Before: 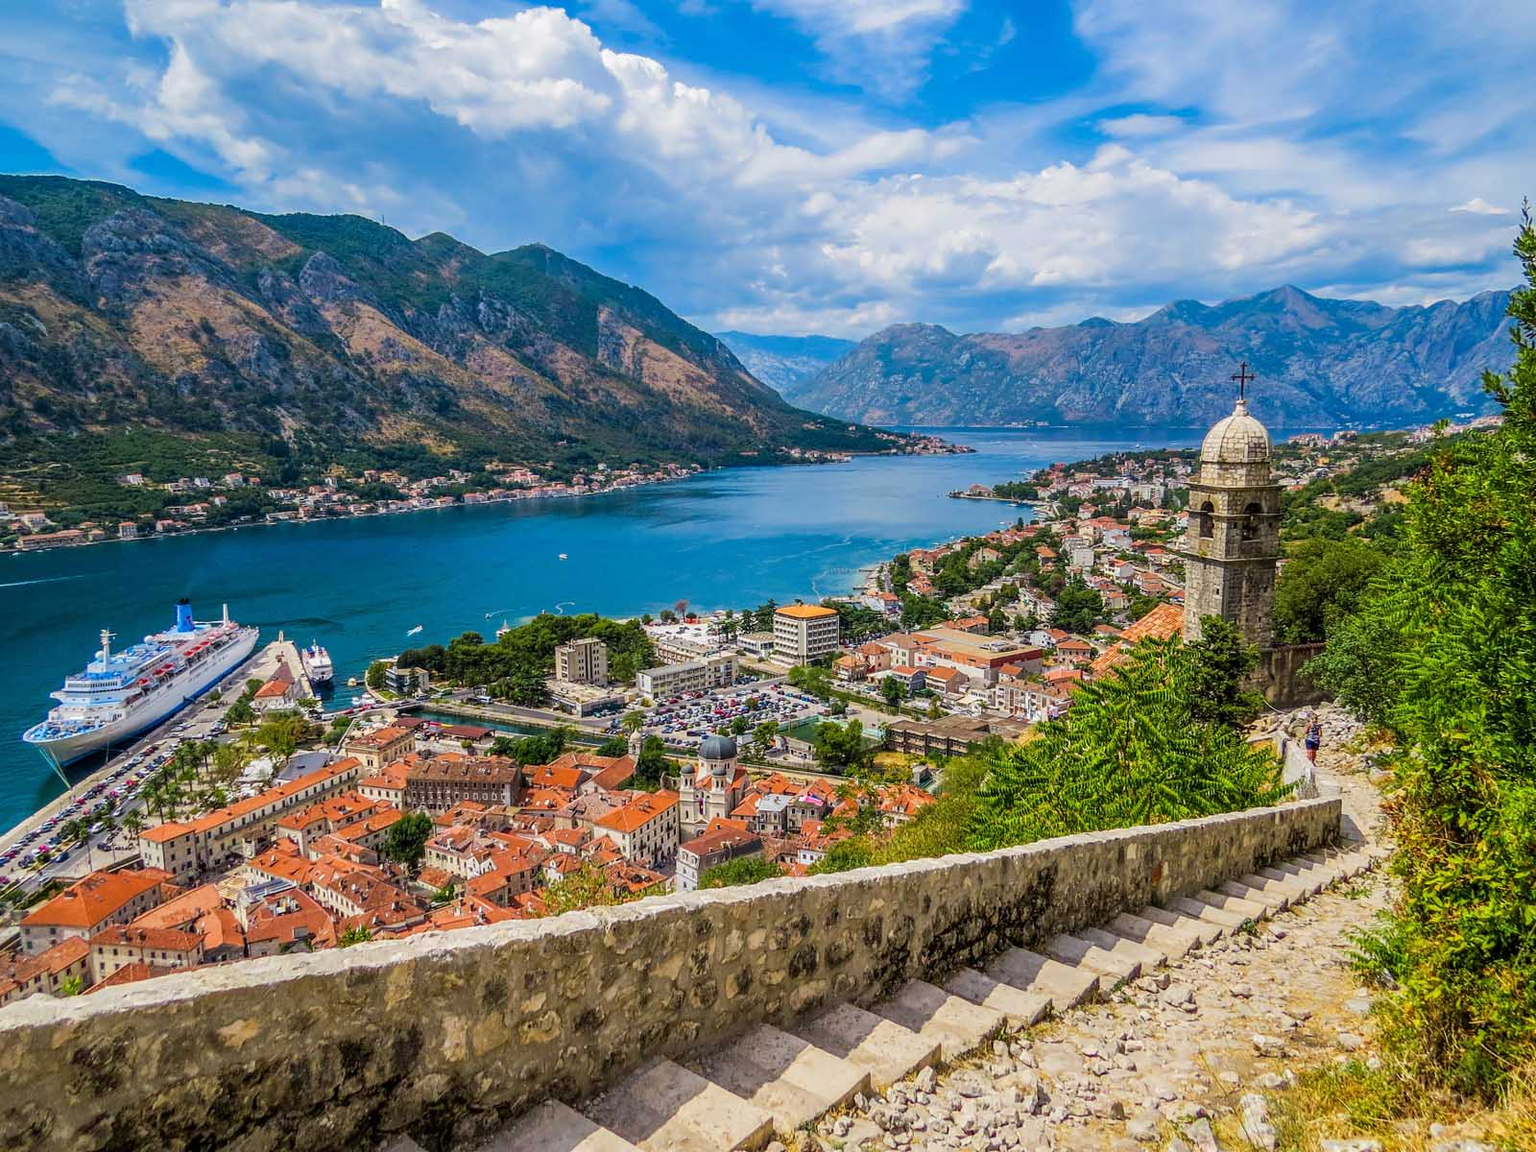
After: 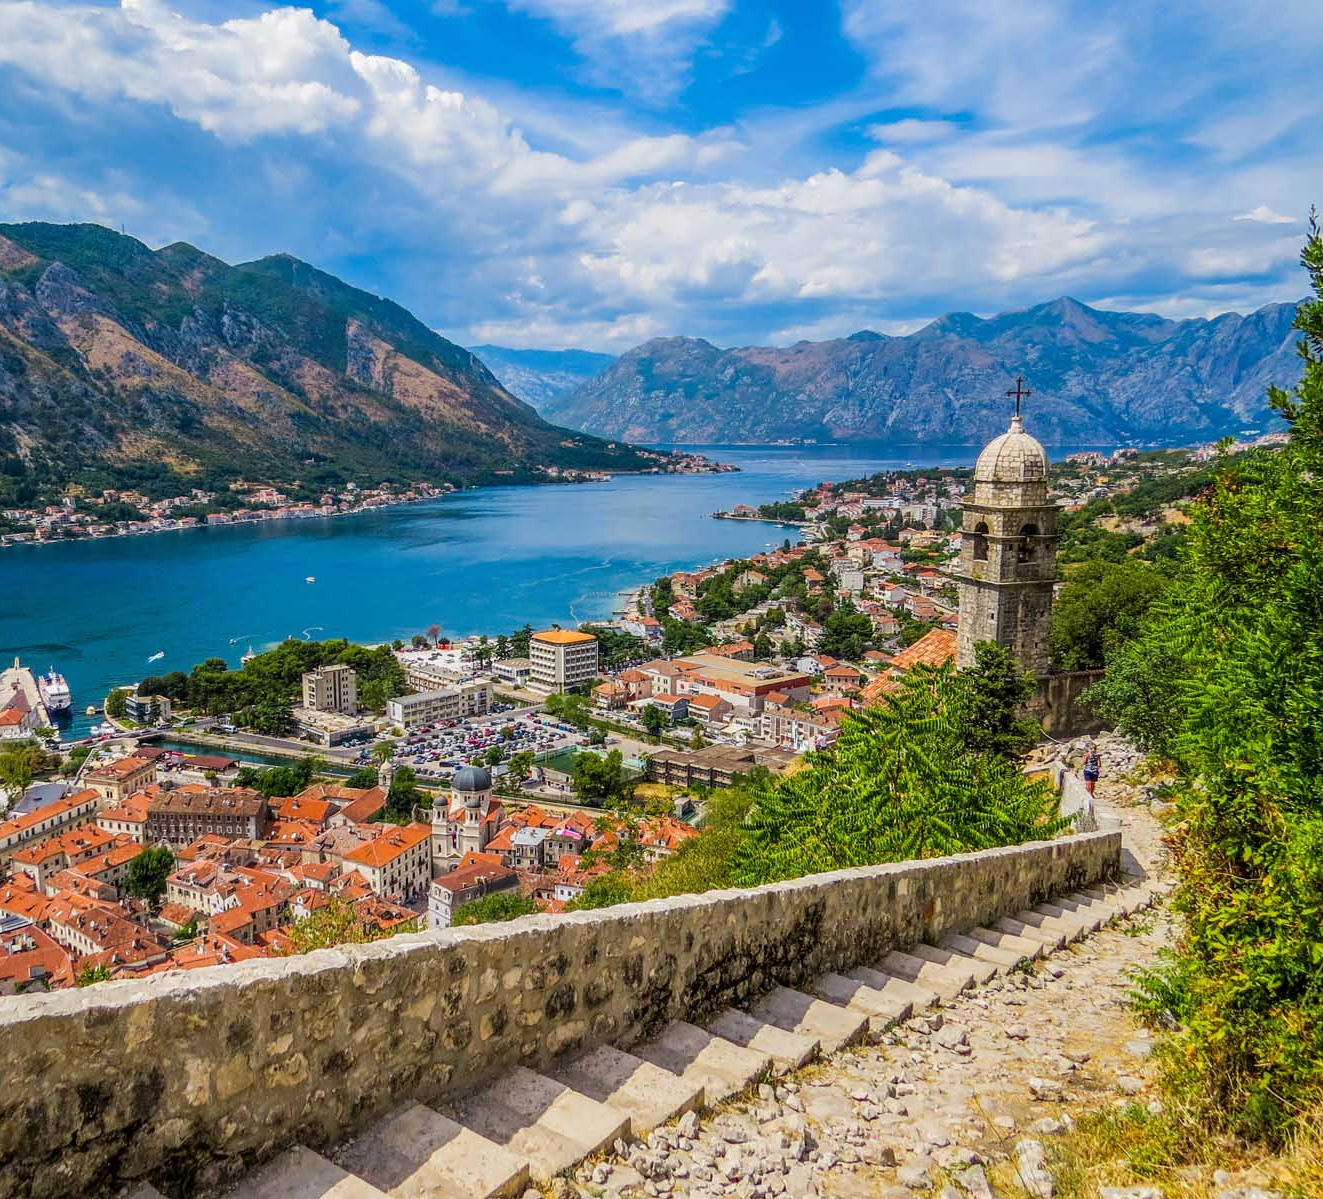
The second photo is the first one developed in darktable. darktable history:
crop: left 17.294%, bottom 0.048%
